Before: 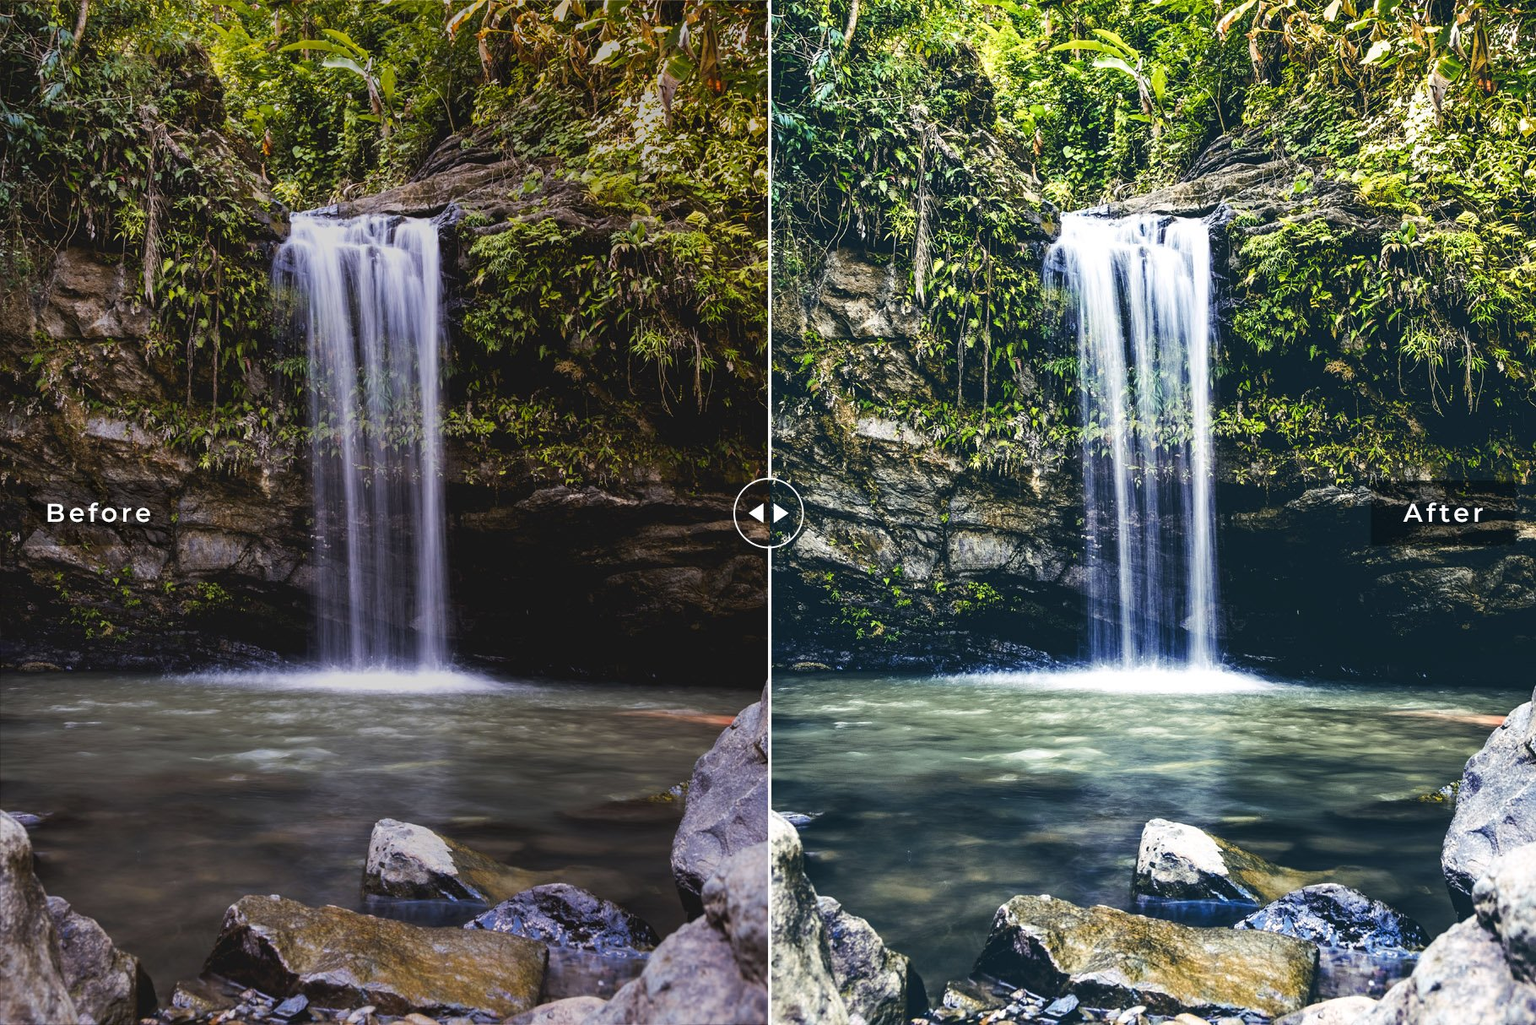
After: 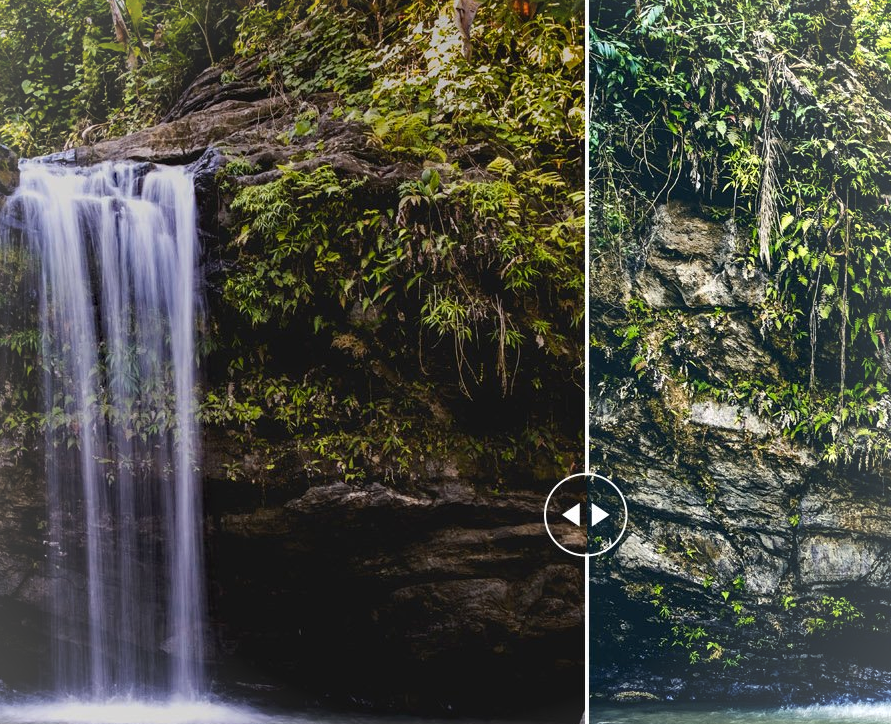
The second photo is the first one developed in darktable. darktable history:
vignetting: fall-off radius 46.28%, brightness 0.056, saturation 0.003
crop: left 17.902%, top 7.736%, right 33.087%, bottom 32.592%
haze removal: adaptive false
